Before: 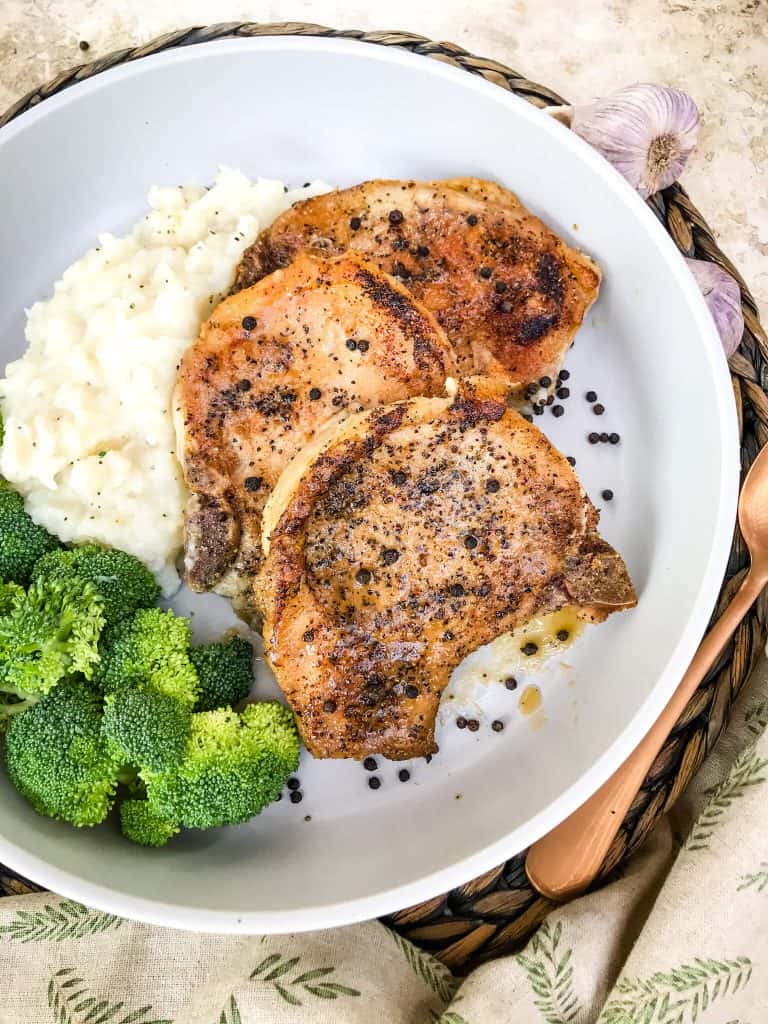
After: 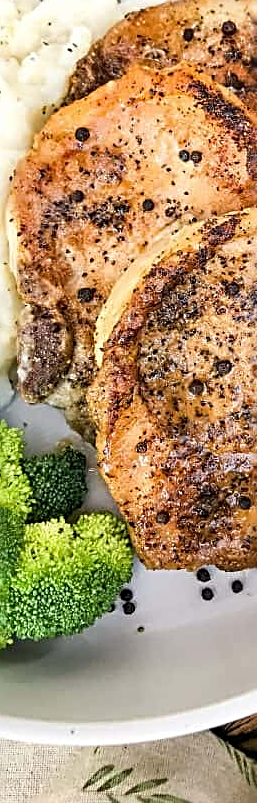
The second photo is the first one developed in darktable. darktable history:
sharpen: radius 2.584, amount 0.688
crop and rotate: left 21.77%, top 18.528%, right 44.676%, bottom 2.997%
